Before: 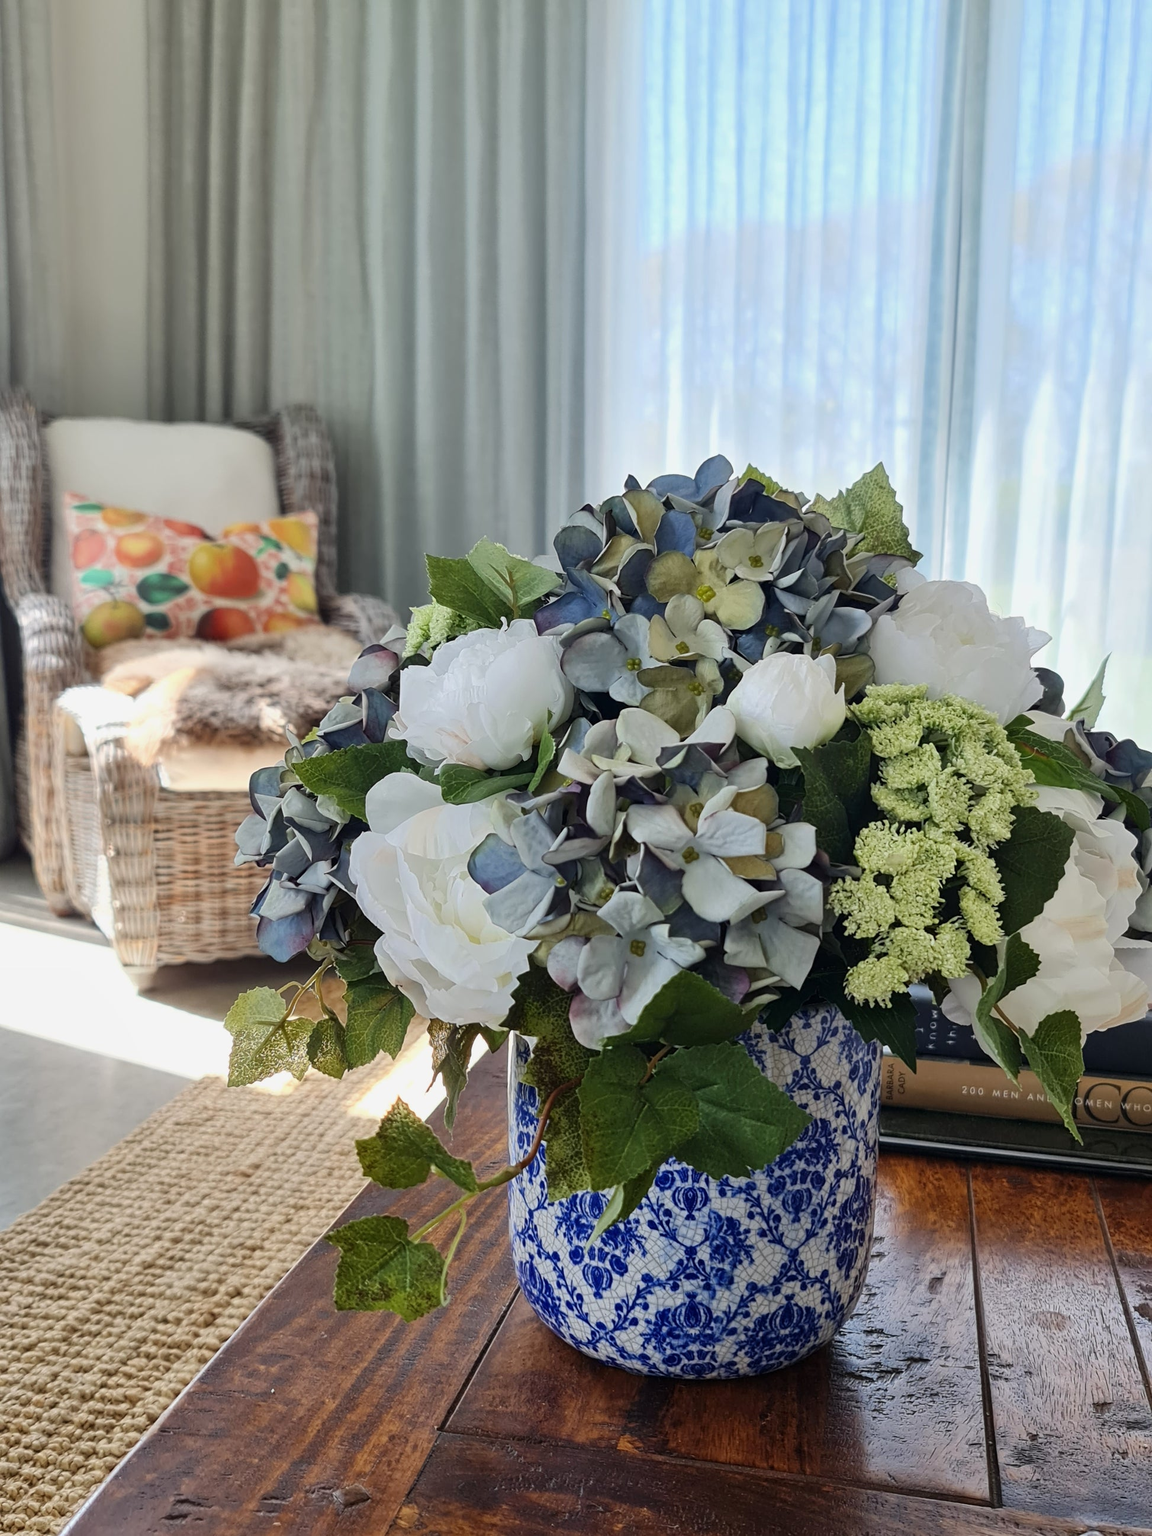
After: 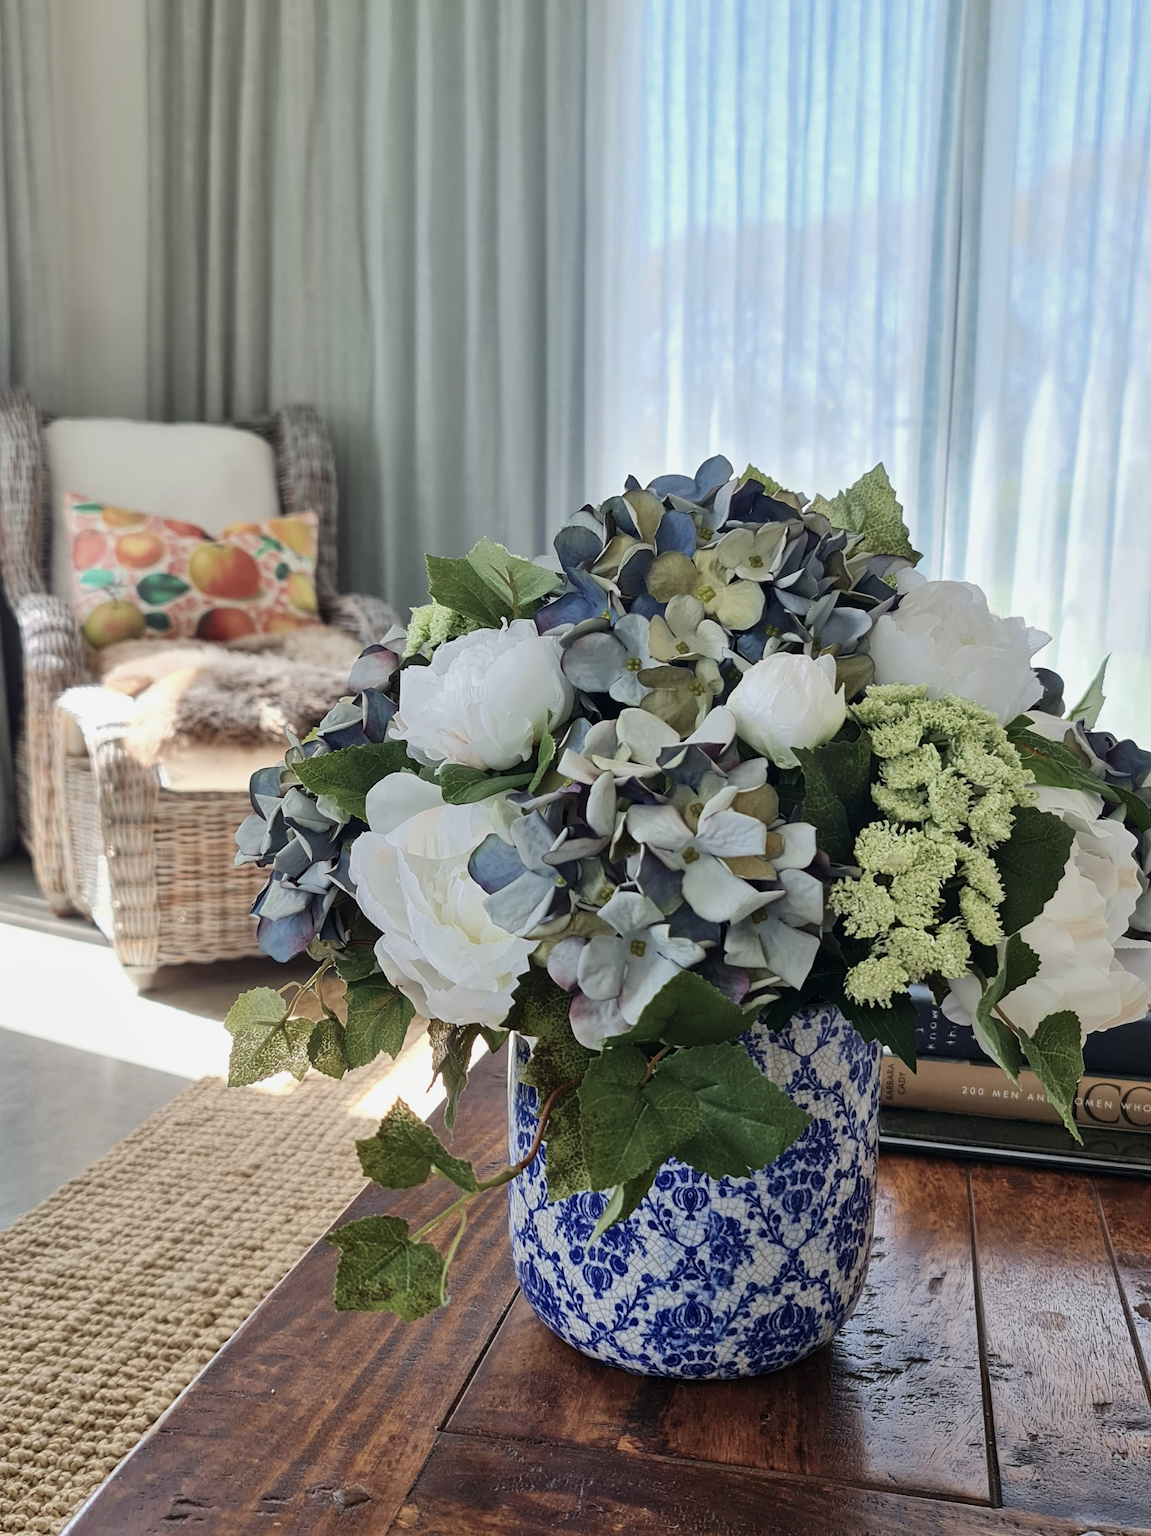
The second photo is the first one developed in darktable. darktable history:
shadows and highlights: shadows 37.27, highlights -28.18, soften with gaussian
color balance: input saturation 100.43%, contrast fulcrum 14.22%, output saturation 70.41%
velvia: on, module defaults
